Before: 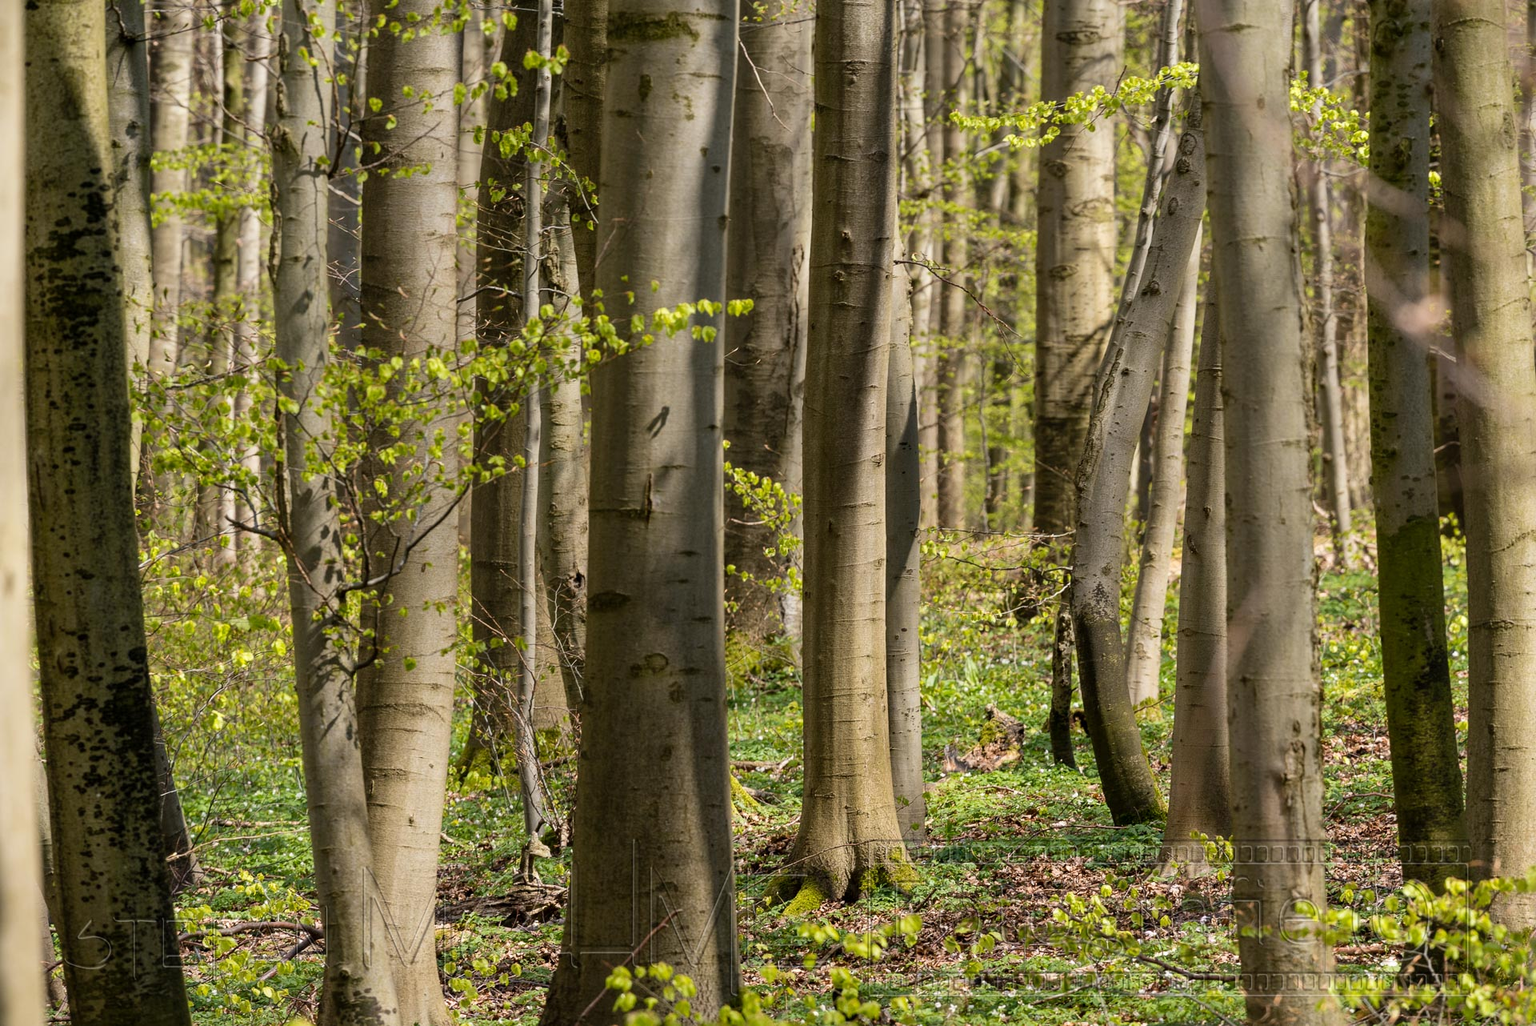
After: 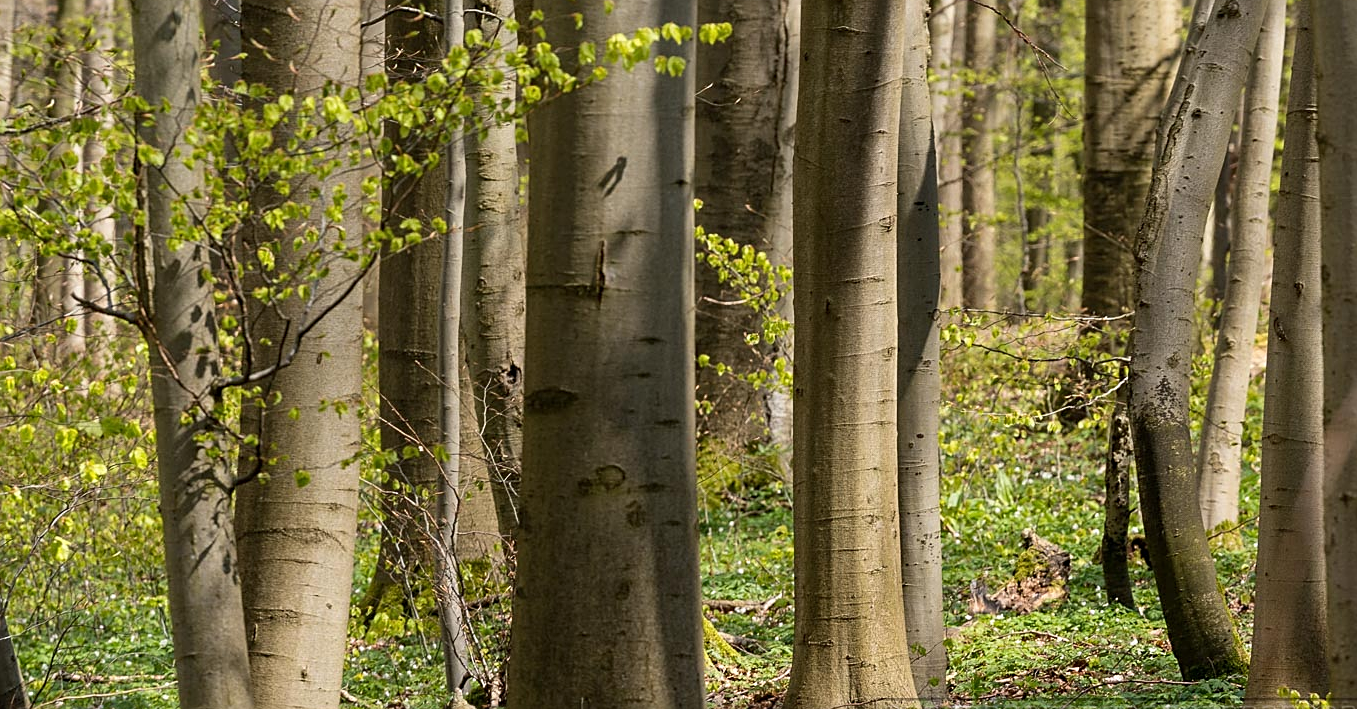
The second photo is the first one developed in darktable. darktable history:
crop: left 10.963%, top 27.426%, right 18.32%, bottom 17.223%
sharpen: amount 0.497
